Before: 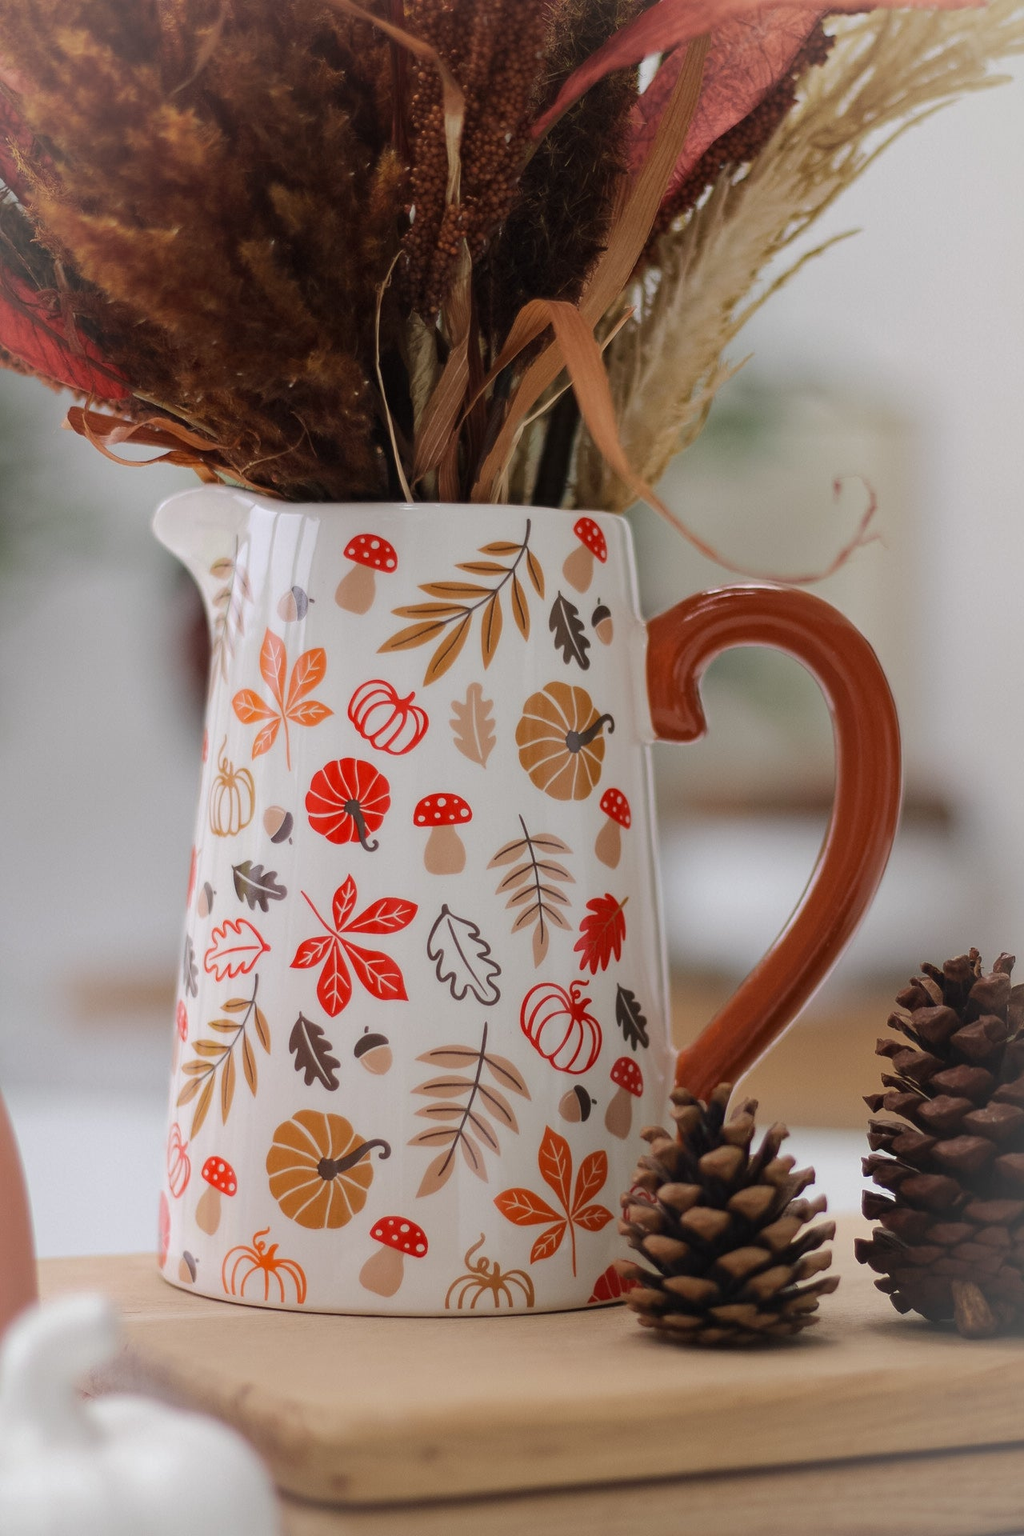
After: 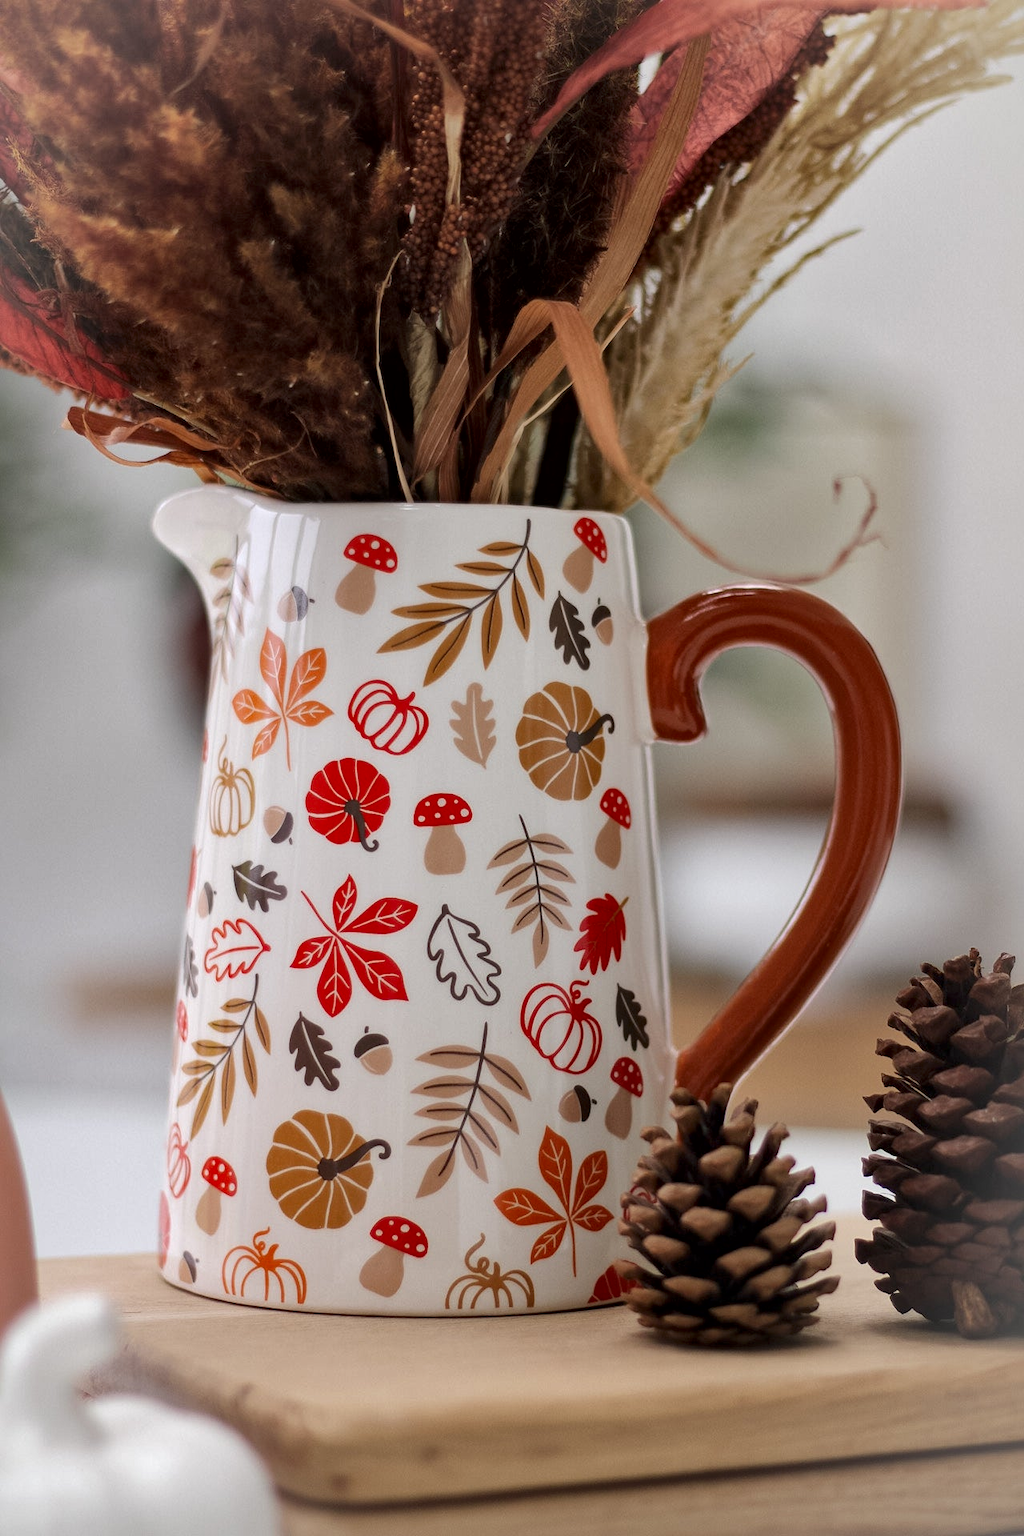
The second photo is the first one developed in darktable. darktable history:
local contrast: mode bilateral grid, contrast 24, coarseness 61, detail 151%, midtone range 0.2
